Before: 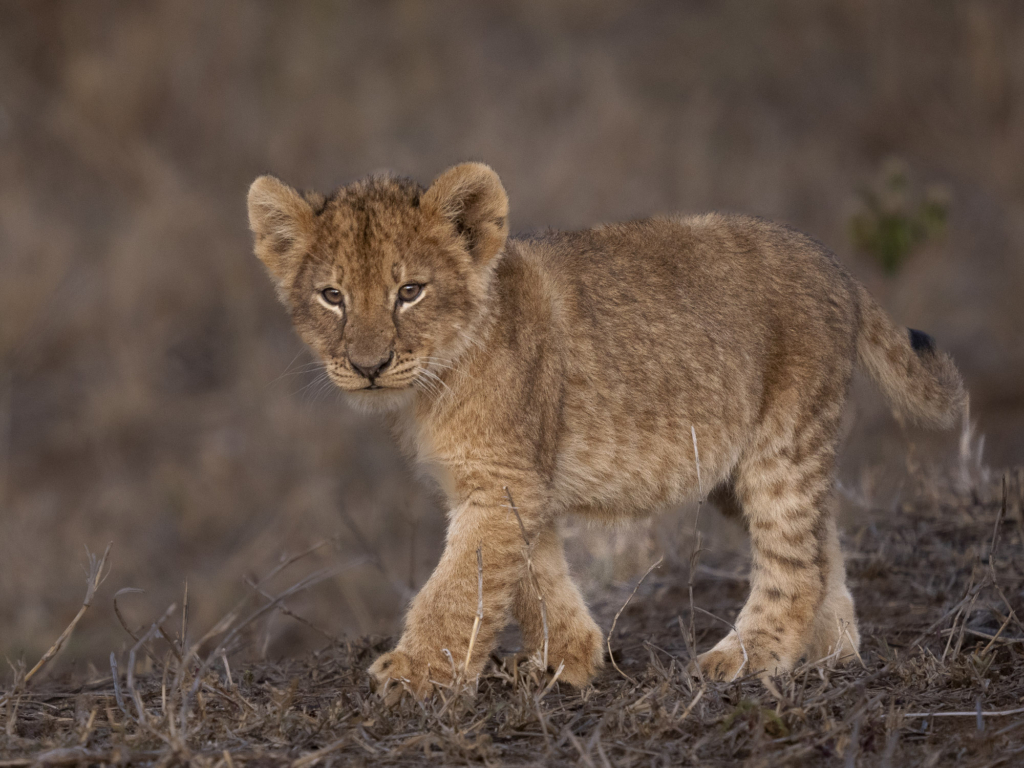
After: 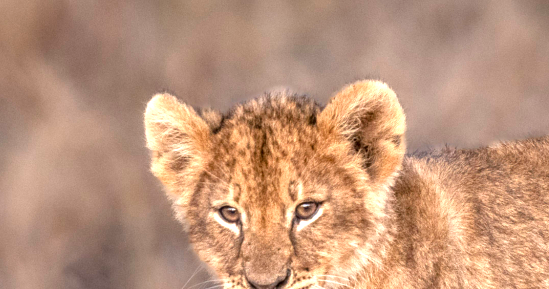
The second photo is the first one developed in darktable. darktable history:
exposure: black level correction 0, exposure 1.595 EV, compensate highlight preservation false
local contrast: on, module defaults
crop: left 10.148%, top 10.681%, right 36.155%, bottom 51.64%
